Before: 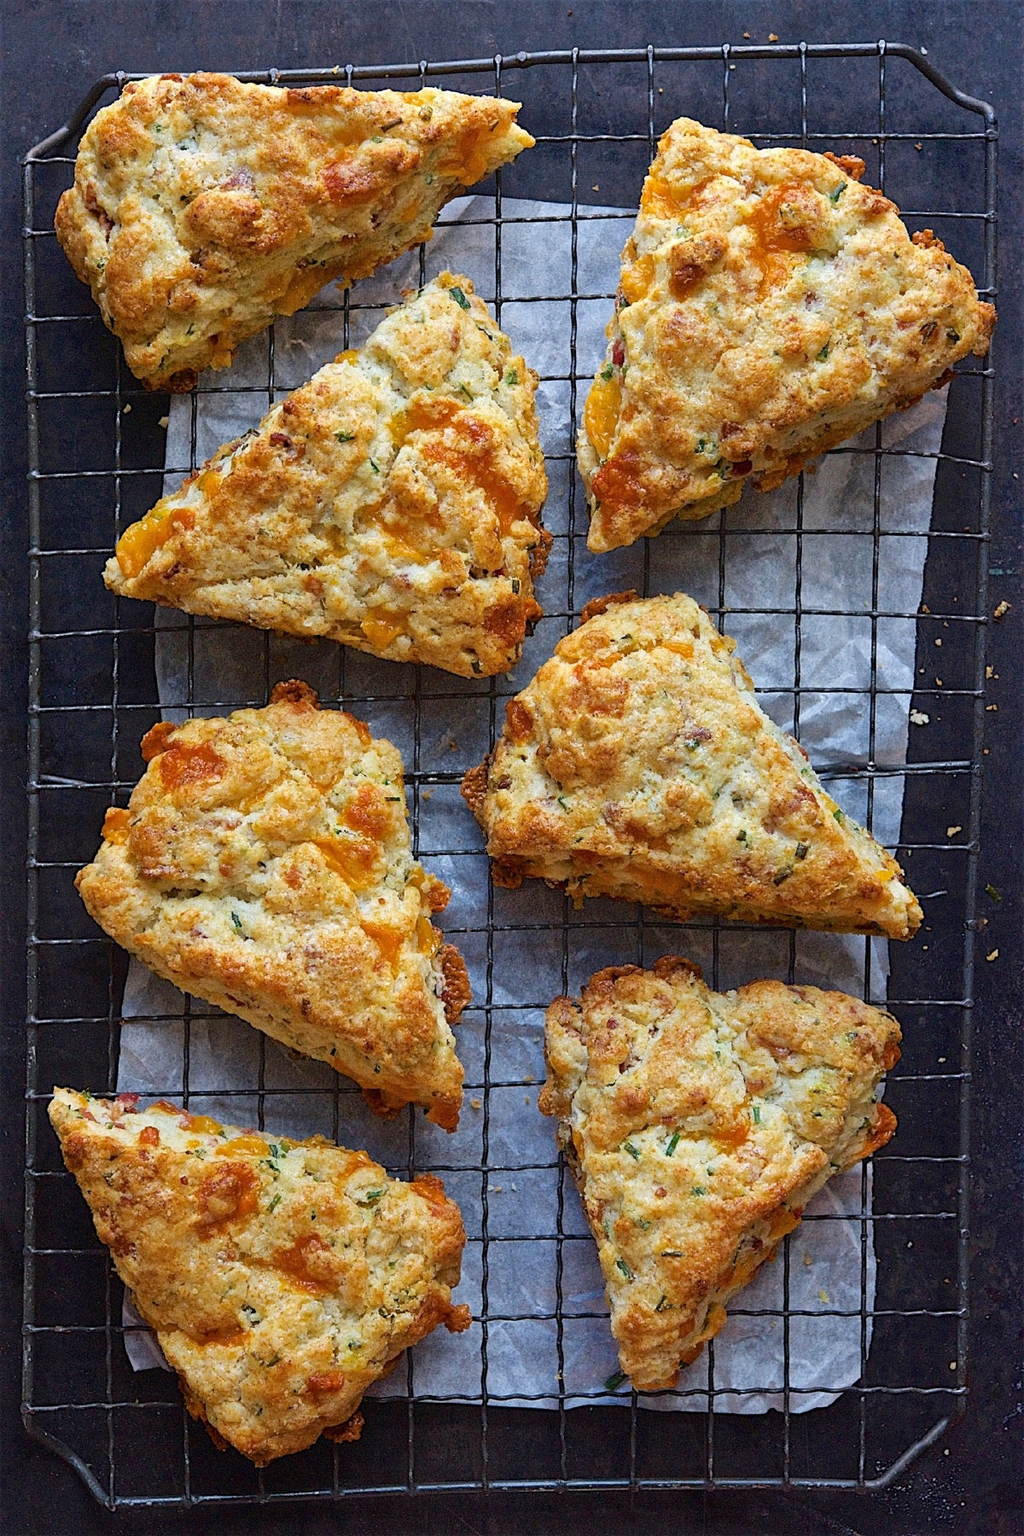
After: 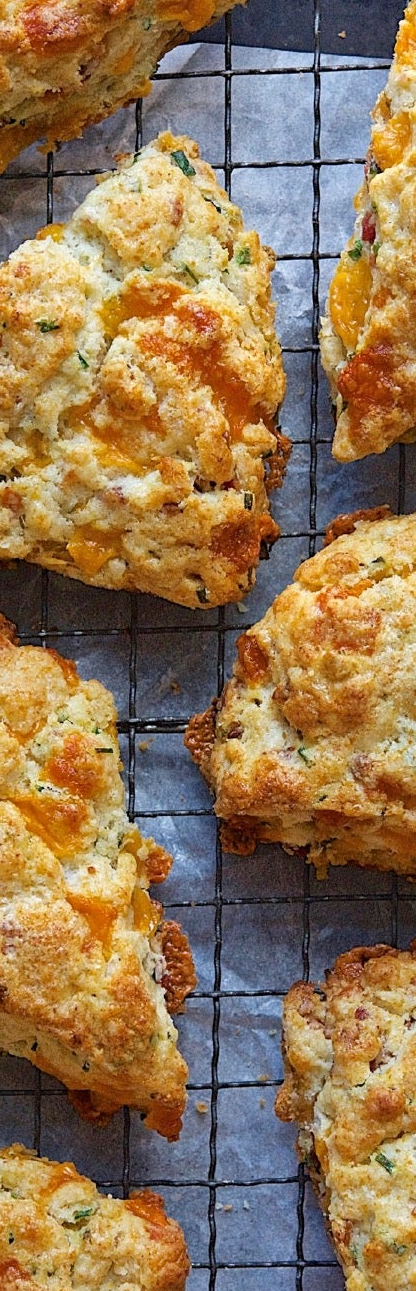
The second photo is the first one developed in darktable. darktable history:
crop and rotate: left 29.671%, top 10.369%, right 35.59%, bottom 17.892%
